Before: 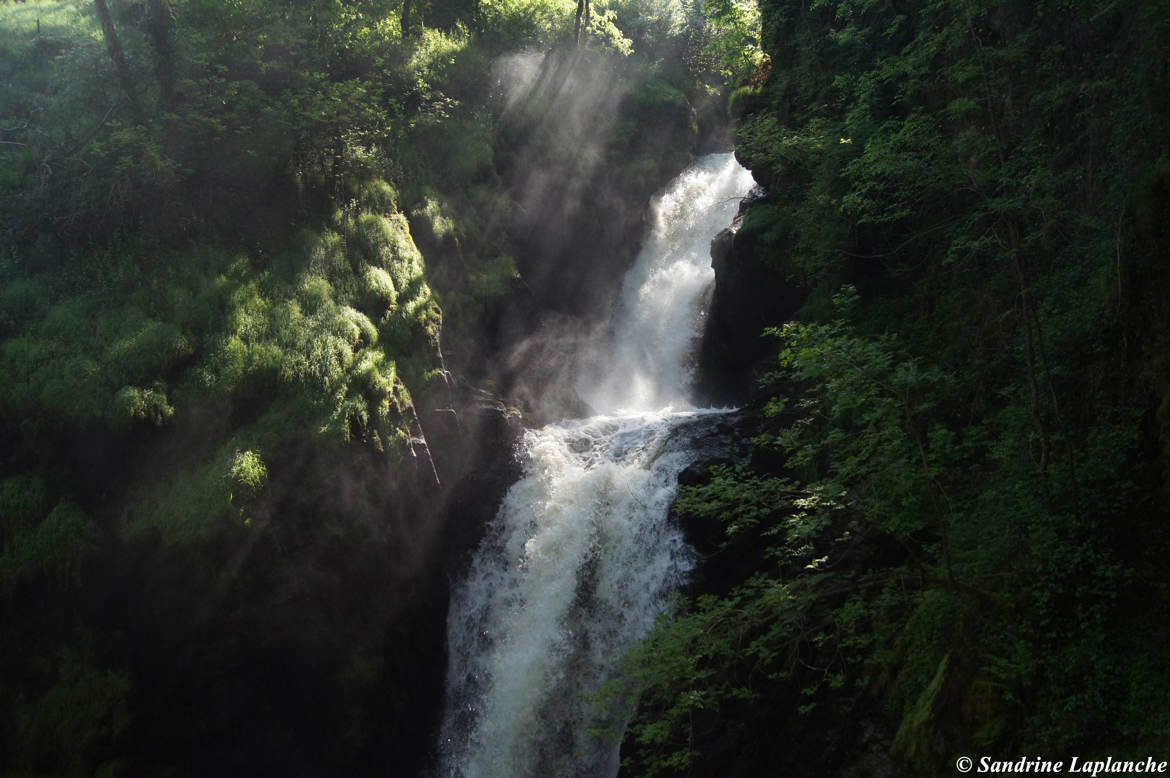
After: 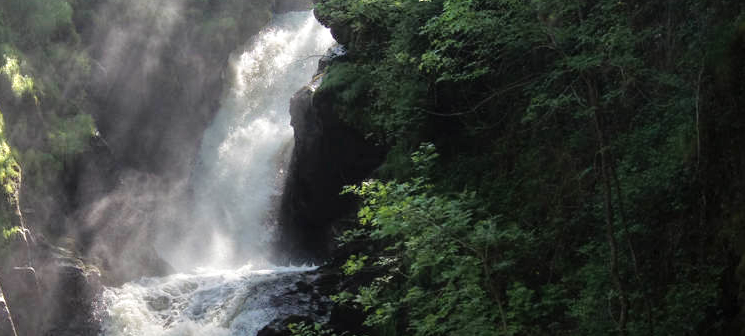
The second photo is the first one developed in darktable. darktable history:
shadows and highlights: shadows 30.63, highlights -63.22, shadows color adjustment 98%, highlights color adjustment 58.61%, soften with gaussian
crop: left 36.005%, top 18.293%, right 0.31%, bottom 38.444%
tone equalizer: -7 EV 0.15 EV, -6 EV 0.6 EV, -5 EV 1.15 EV, -4 EV 1.33 EV, -3 EV 1.15 EV, -2 EV 0.6 EV, -1 EV 0.15 EV, mask exposure compensation -0.5 EV
